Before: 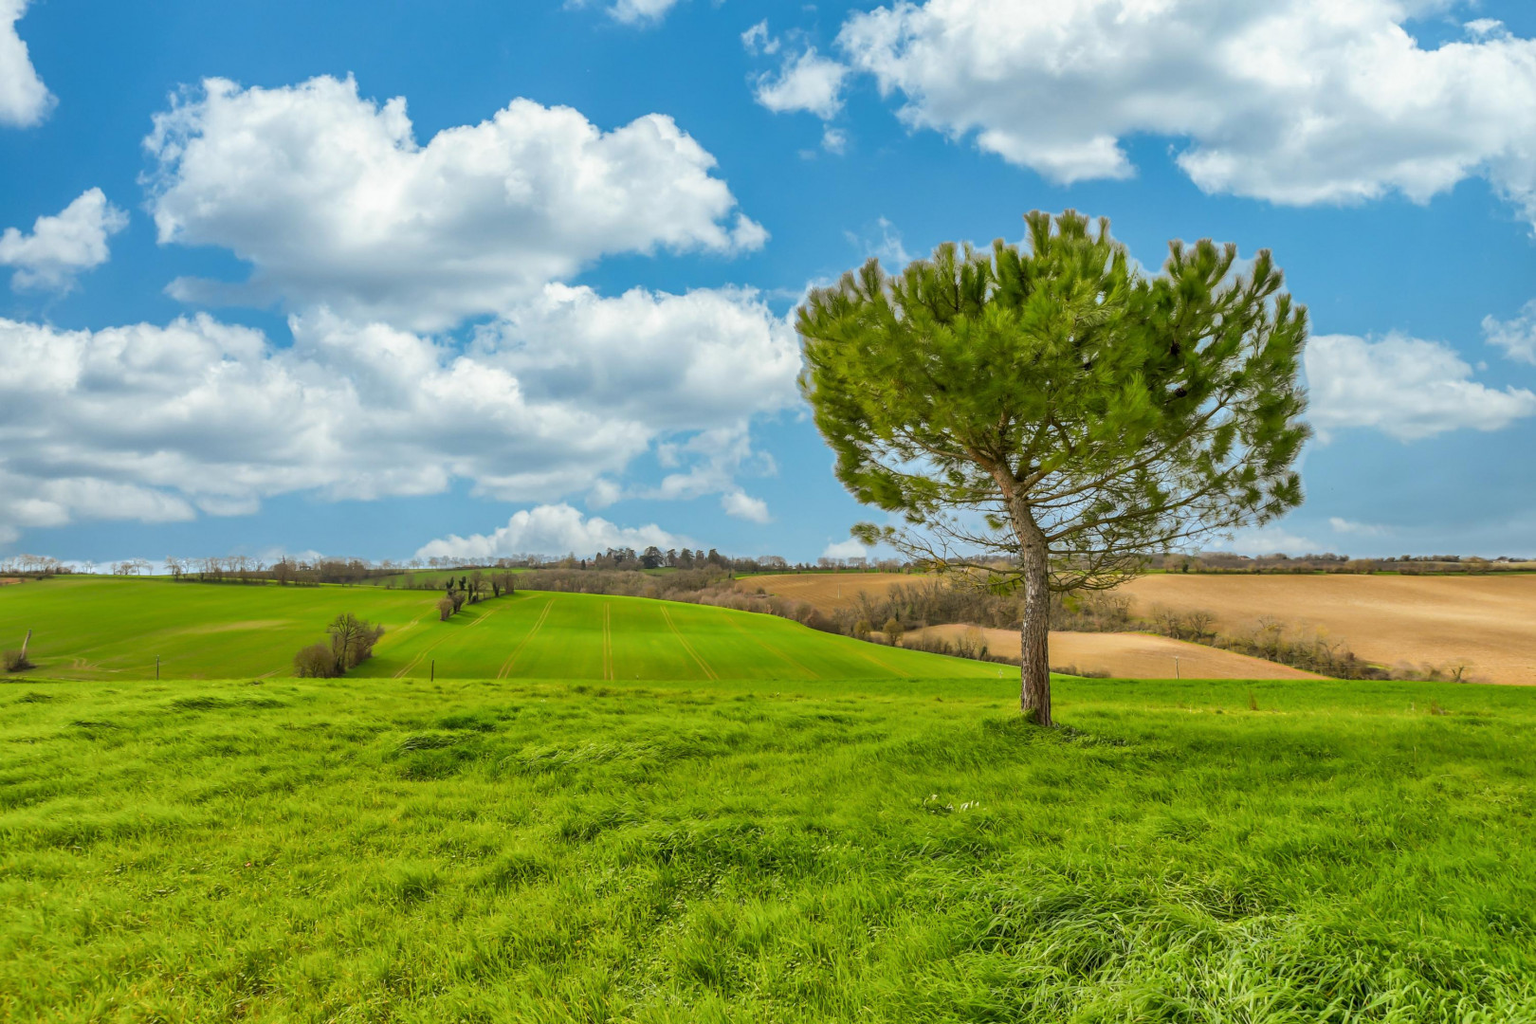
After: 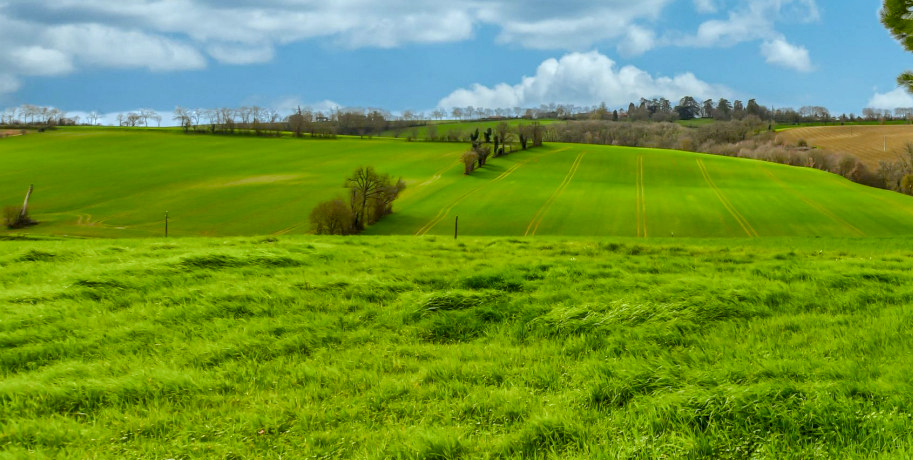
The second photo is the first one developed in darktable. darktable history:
crop: top 44.483%, right 43.593%, bottom 12.892%
white balance: red 0.925, blue 1.046
color balance rgb: perceptual saturation grading › global saturation 20%, perceptual saturation grading › highlights -25%, perceptual saturation grading › shadows 25%
local contrast: on, module defaults
